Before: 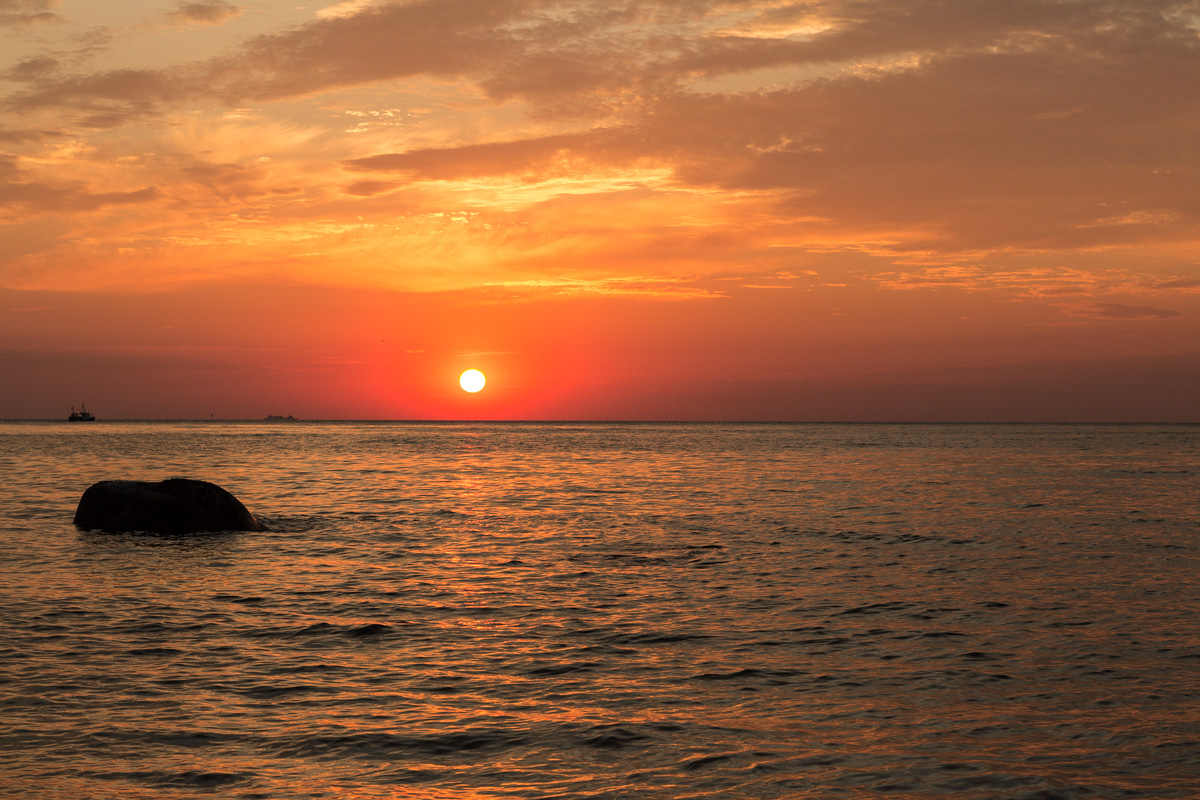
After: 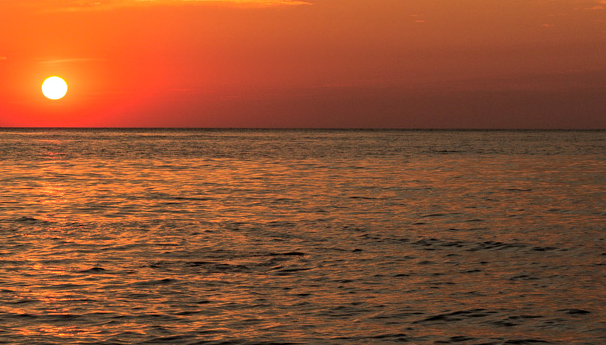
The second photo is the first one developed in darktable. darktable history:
haze removal: compatibility mode true, adaptive false
crop: left 34.878%, top 36.732%, right 14.609%, bottom 20.043%
